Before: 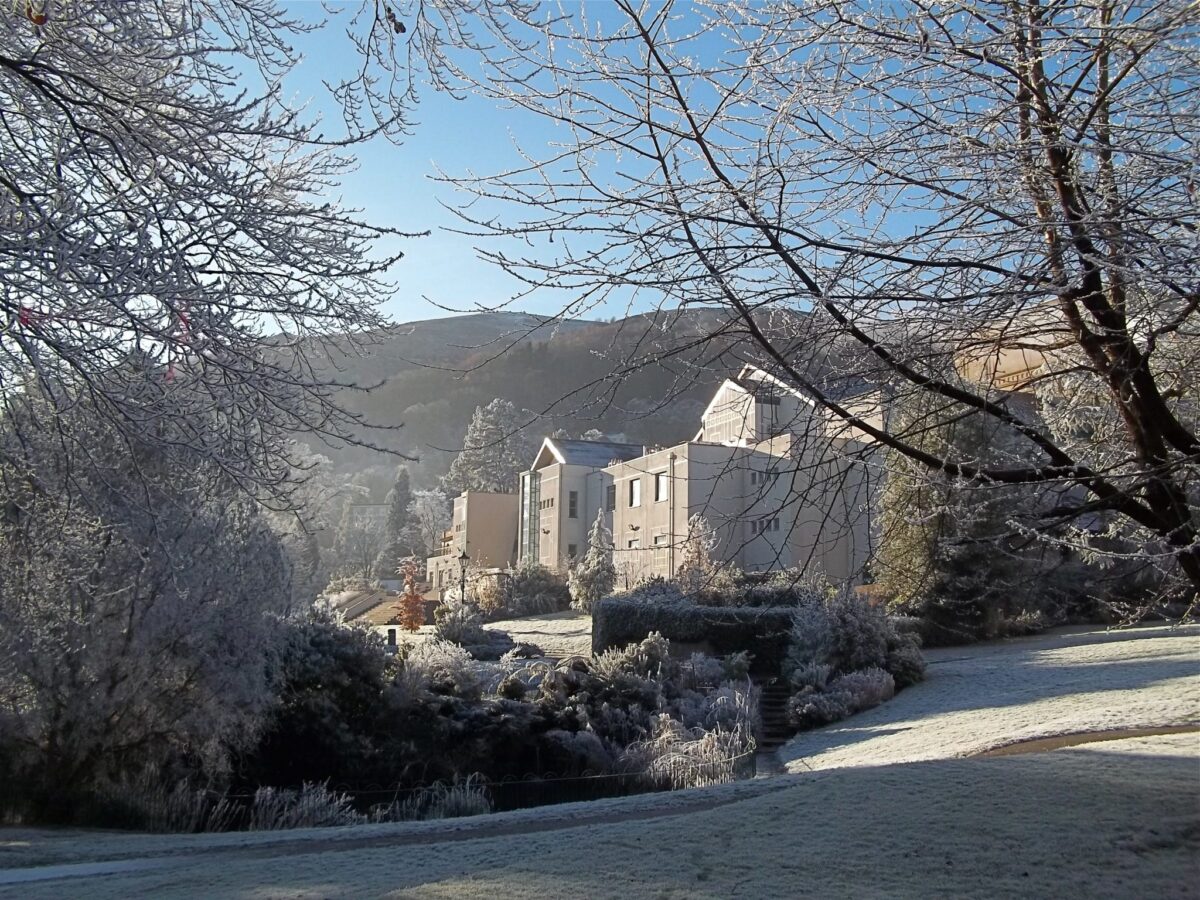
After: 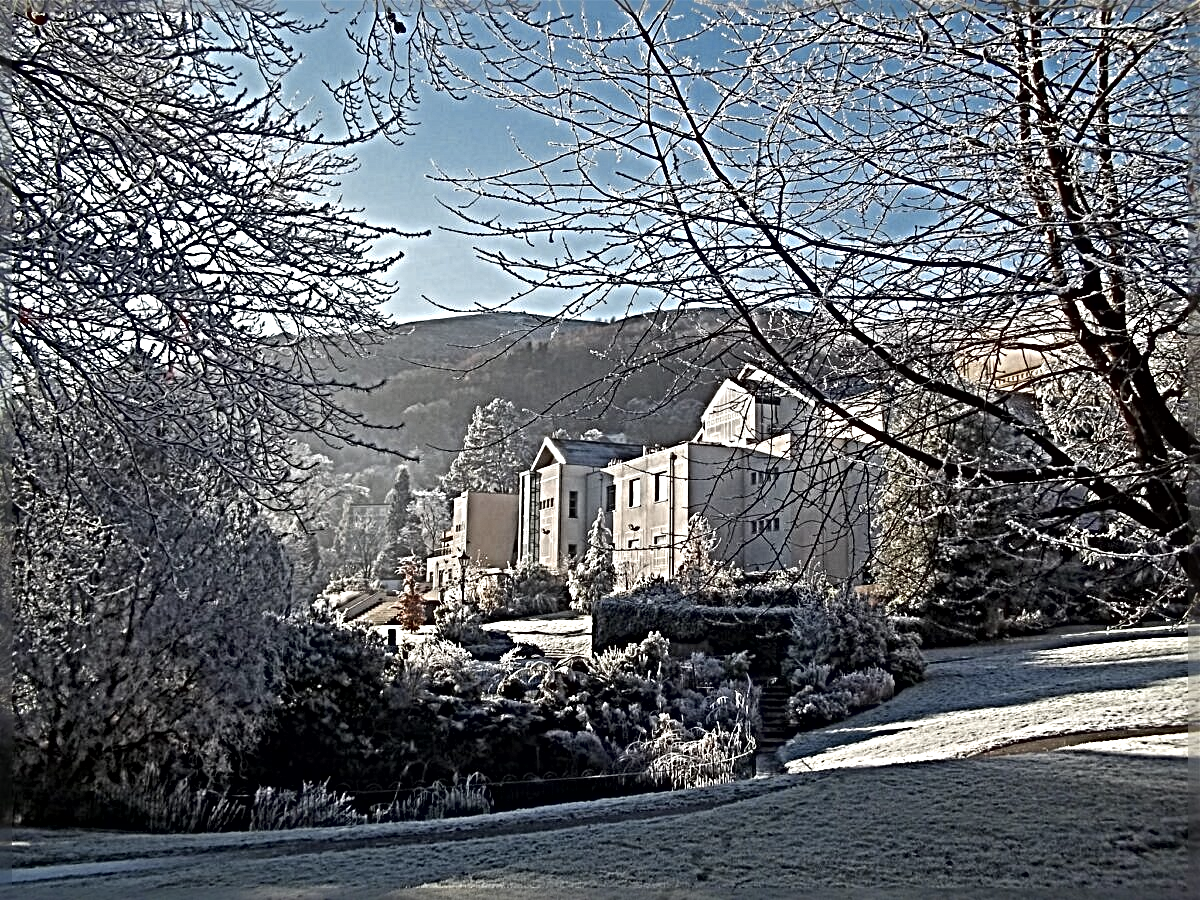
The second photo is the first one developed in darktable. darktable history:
local contrast: mode bilateral grid, contrast 20, coarseness 50, detail 120%, midtone range 0.2
color zones: curves: ch0 [(0, 0.5) (0.125, 0.4) (0.25, 0.5) (0.375, 0.4) (0.5, 0.4) (0.625, 0.35) (0.75, 0.35) (0.875, 0.5)]; ch1 [(0, 0.35) (0.125, 0.45) (0.25, 0.35) (0.375, 0.35) (0.5, 0.35) (0.625, 0.35) (0.75, 0.45) (0.875, 0.35)]; ch2 [(0, 0.6) (0.125, 0.5) (0.25, 0.5) (0.375, 0.6) (0.5, 0.6) (0.625, 0.5) (0.75, 0.5) (0.875, 0.5)]
sharpen: radius 6.3, amount 1.8, threshold 0
